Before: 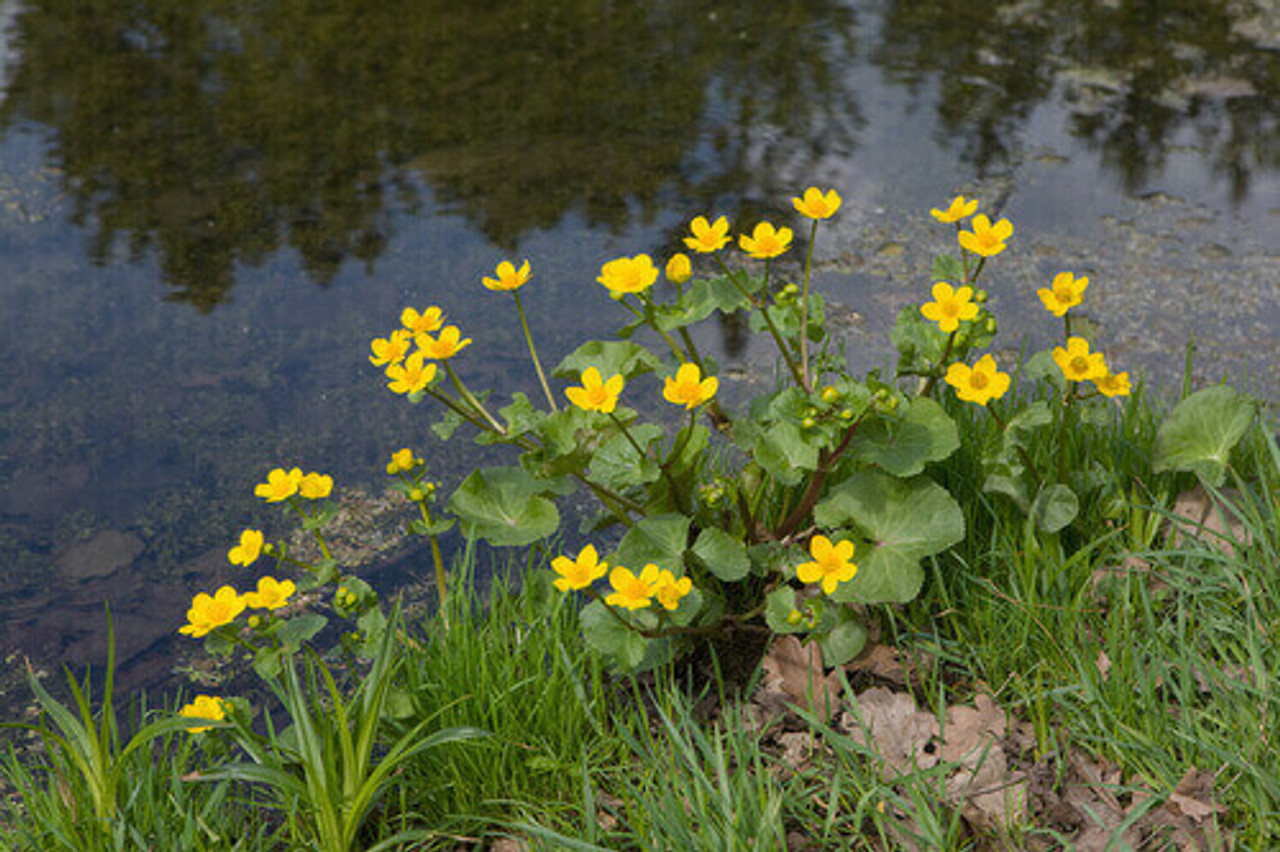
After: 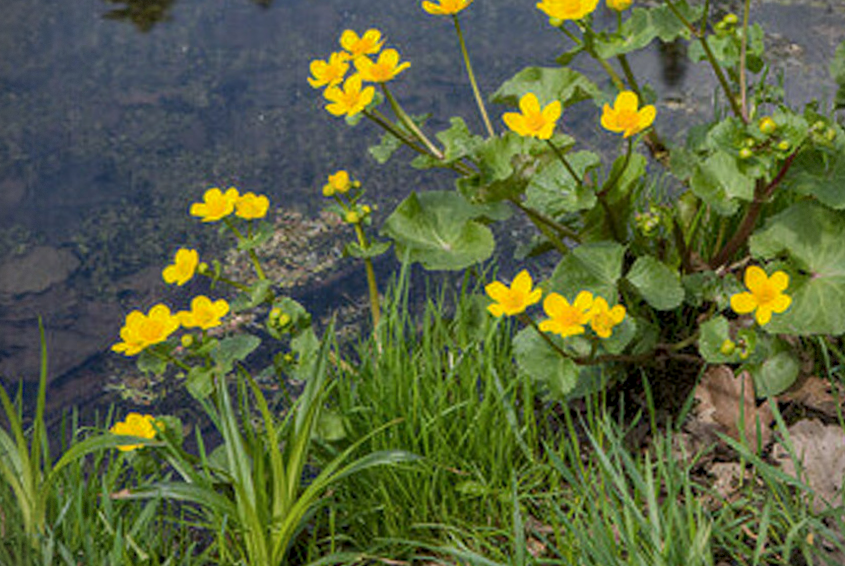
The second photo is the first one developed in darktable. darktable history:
shadows and highlights: shadows 30.24
vignetting: fall-off start 91.28%, brightness -0.517, saturation -0.518, dithering 8-bit output
crop and rotate: angle -1.17°, left 3.574%, top 31.525%, right 28.385%
local contrast: highlights 55%, shadows 51%, detail 130%, midtone range 0.457
